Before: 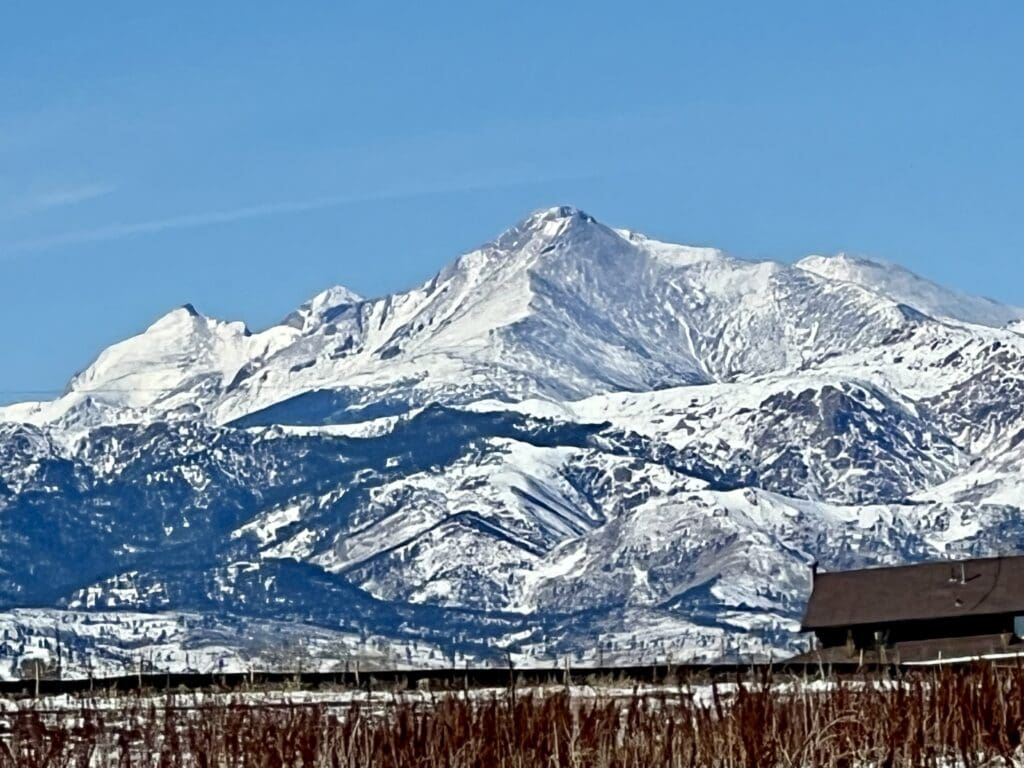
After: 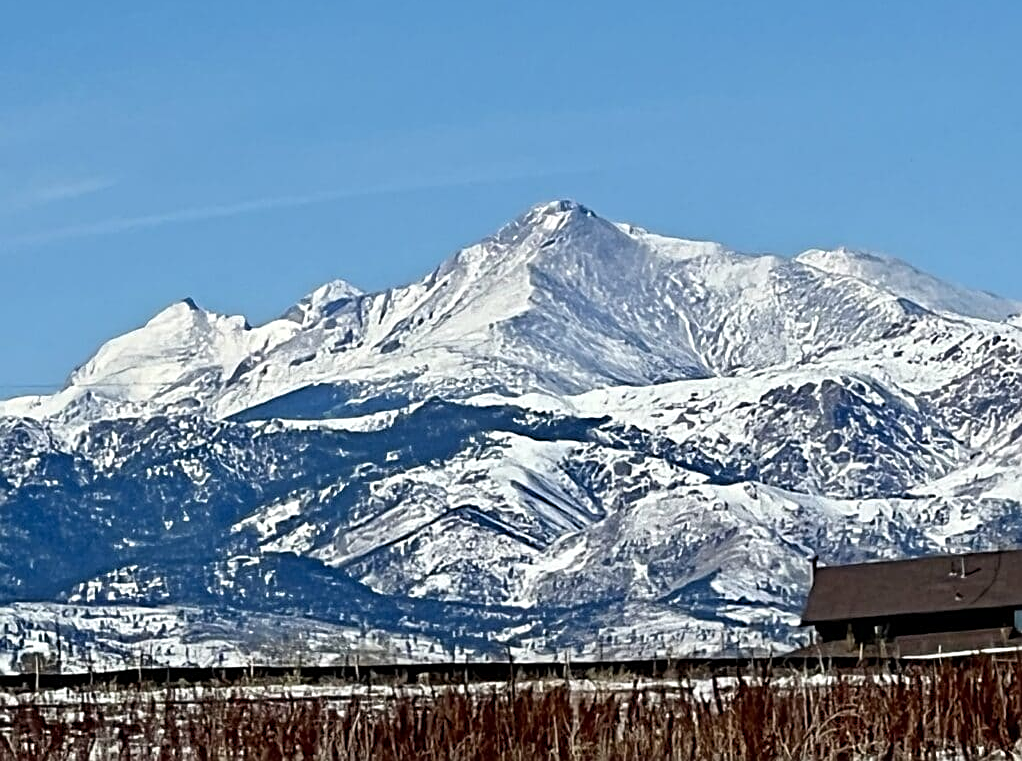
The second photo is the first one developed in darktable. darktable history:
crop: top 0.904%, right 0.119%
sharpen: on, module defaults
